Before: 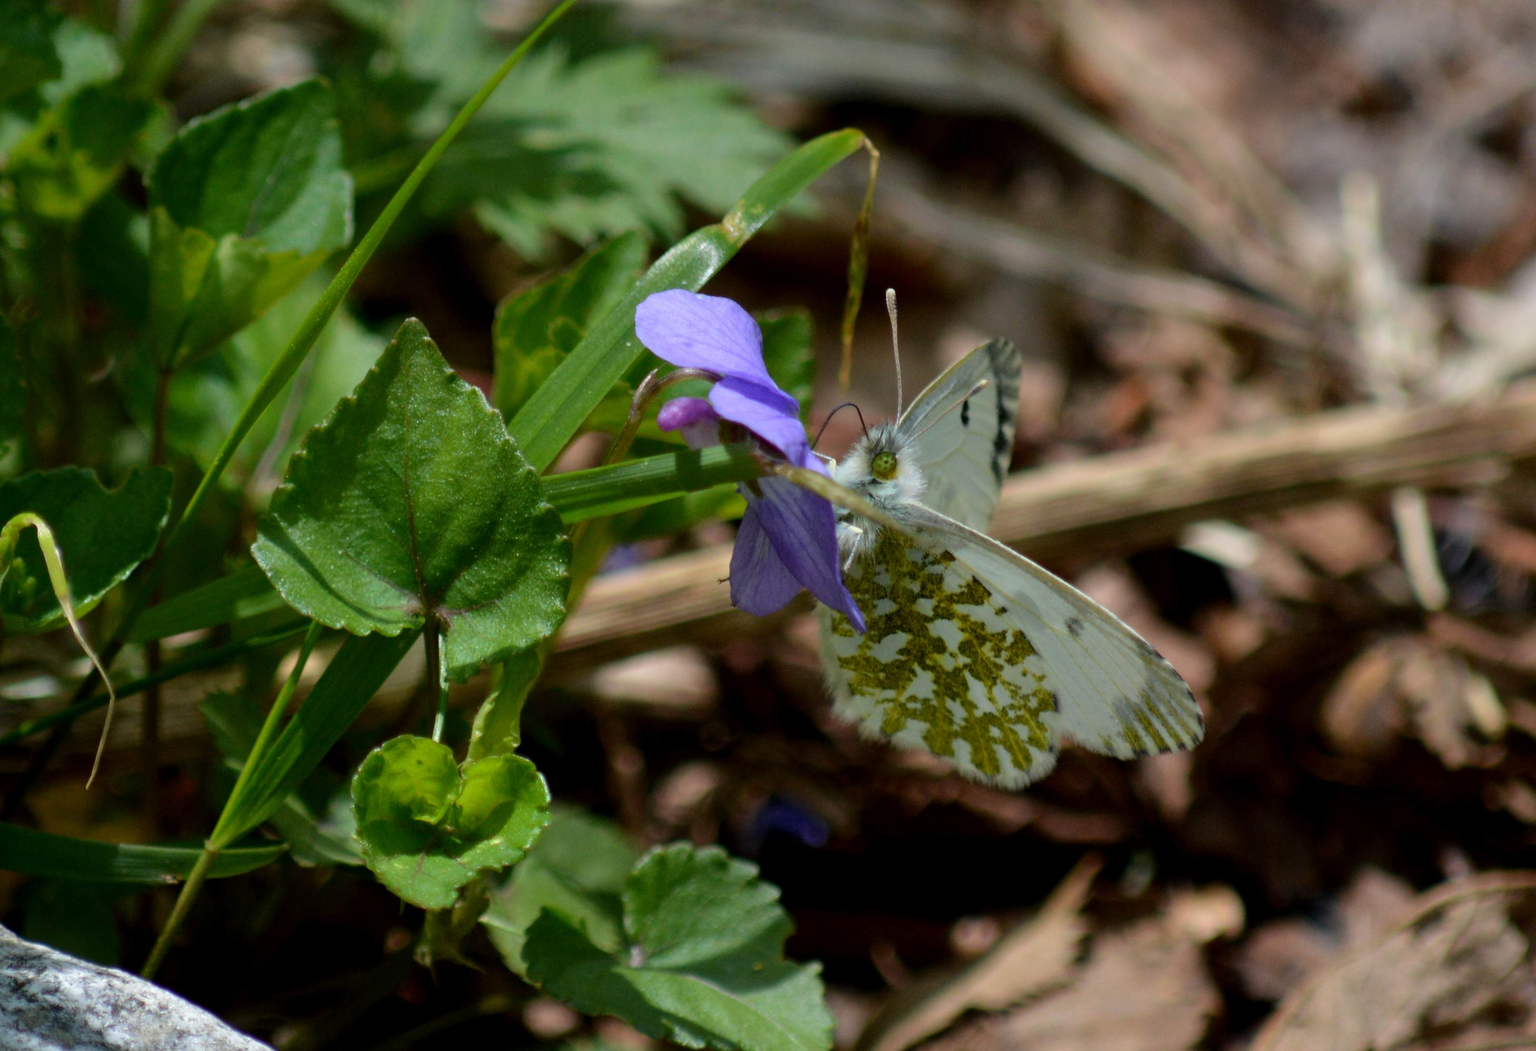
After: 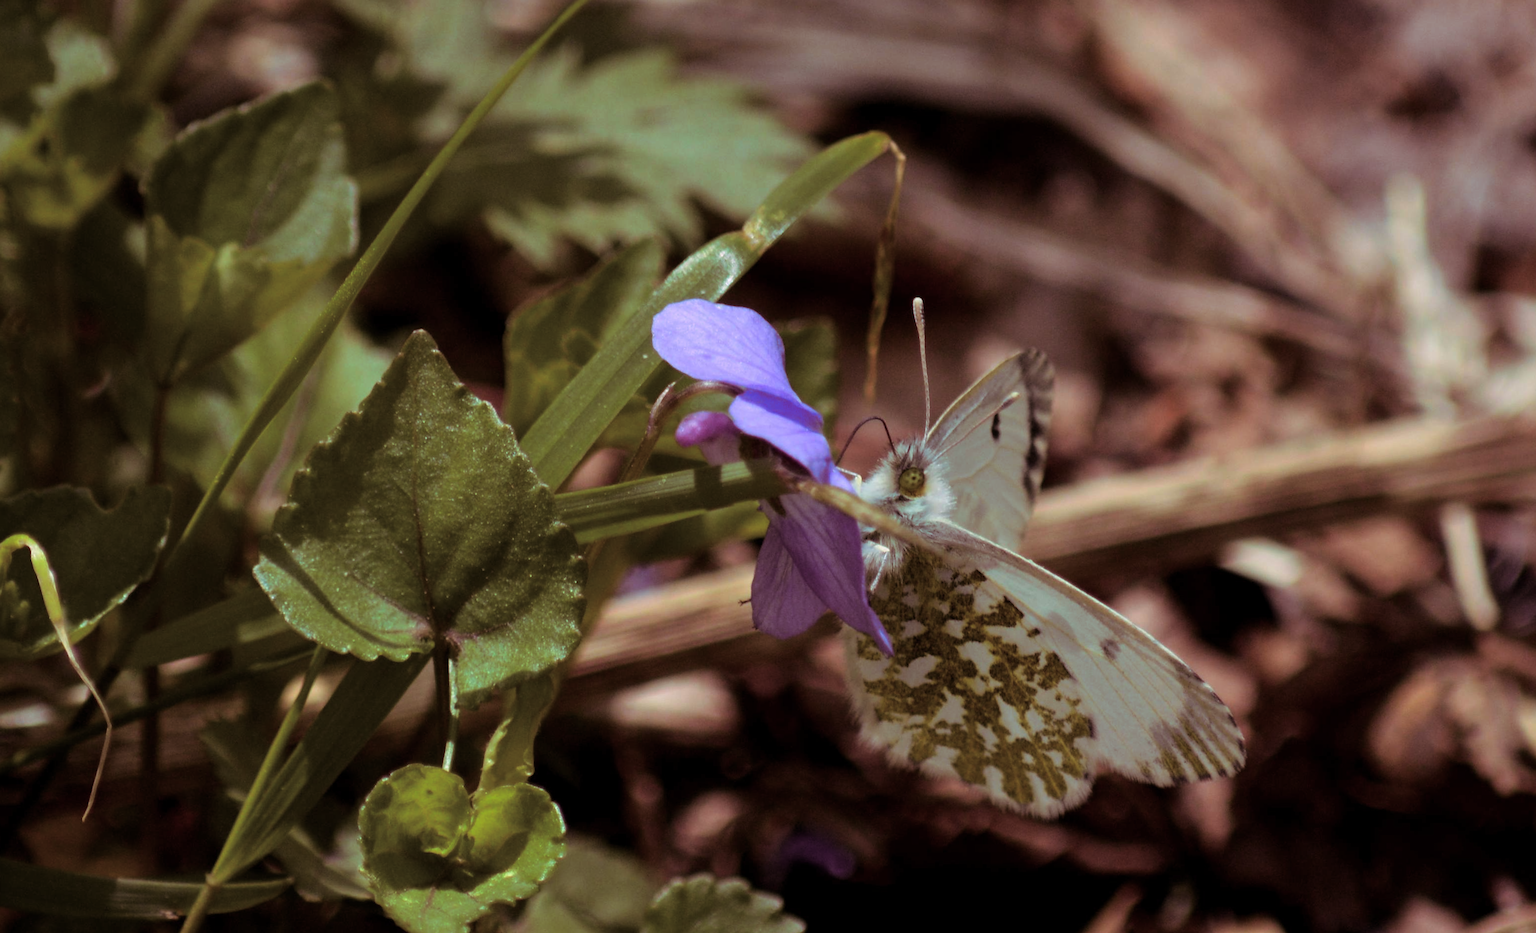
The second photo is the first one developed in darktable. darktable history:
split-toning: highlights › hue 298.8°, highlights › saturation 0.73, compress 41.76%
crop and rotate: angle 0.2°, left 0.275%, right 3.127%, bottom 14.18%
